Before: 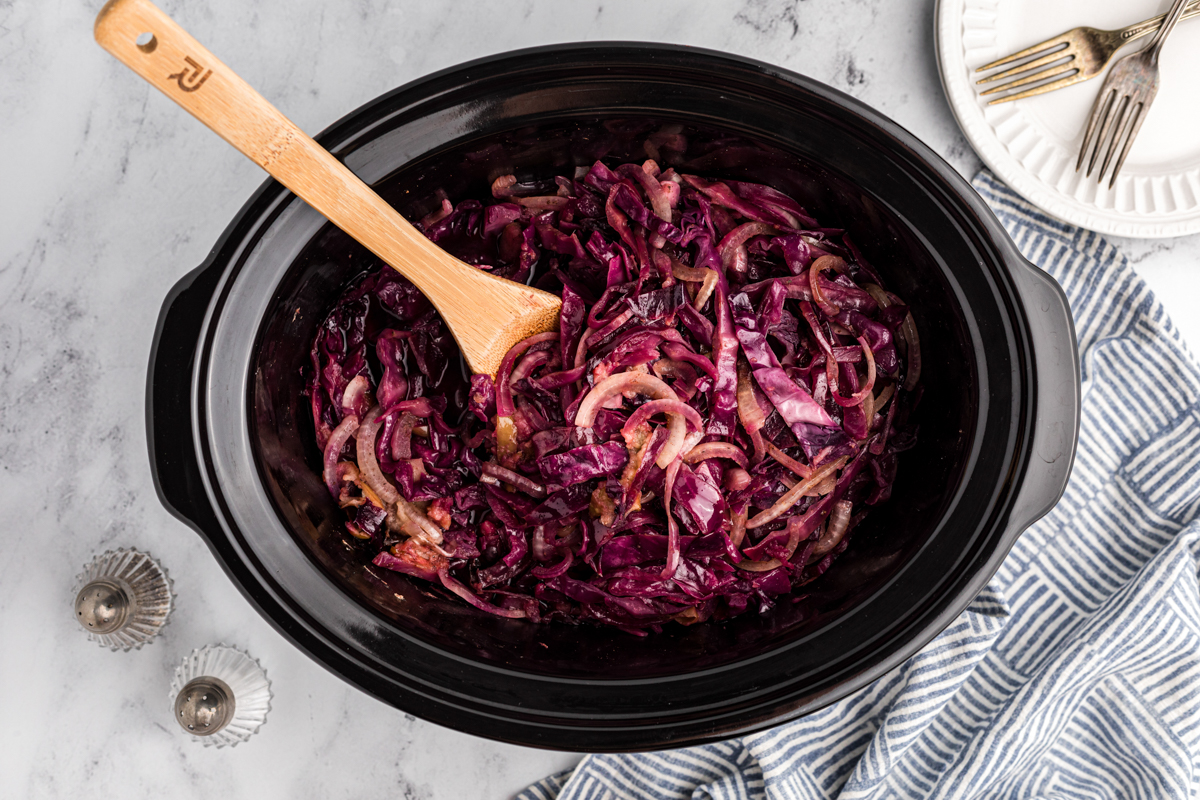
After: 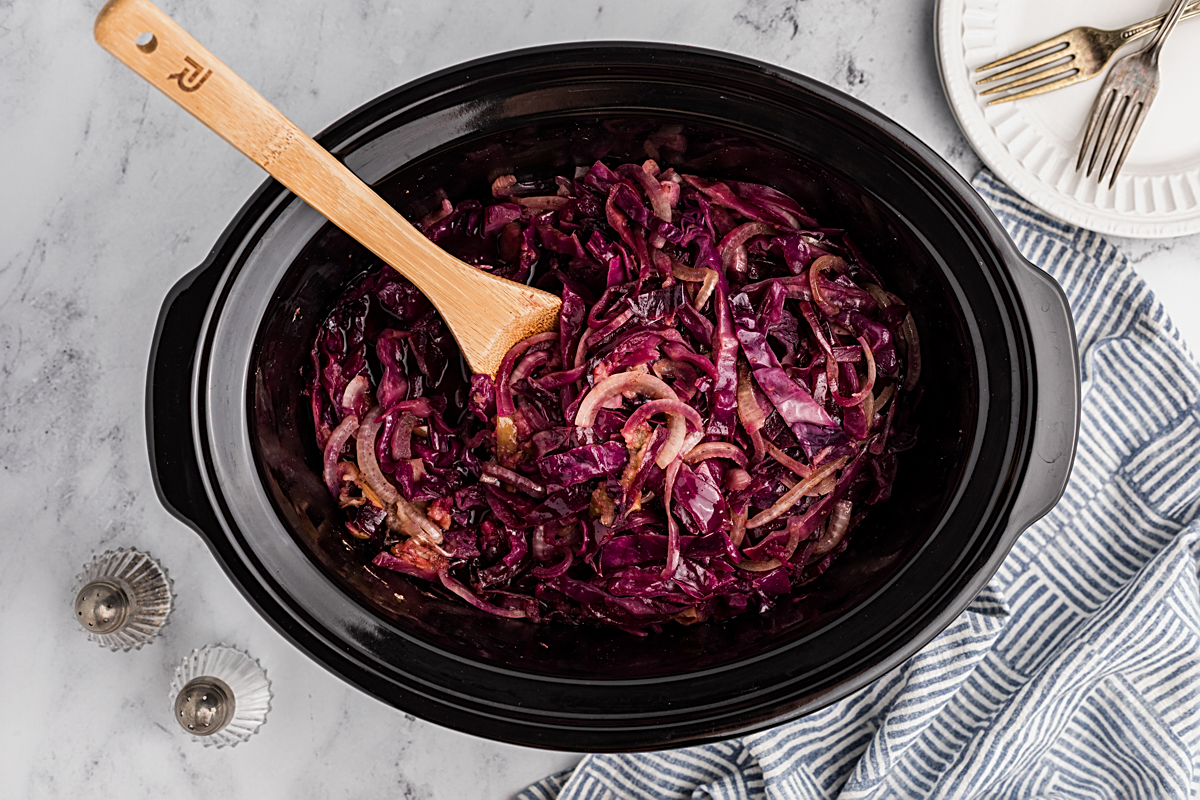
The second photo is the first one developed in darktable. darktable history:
sharpen: on, module defaults
color zones: curves: ch0 [(0.25, 0.5) (0.347, 0.092) (0.75, 0.5)]; ch1 [(0.25, 0.5) (0.33, 0.51) (0.75, 0.5)]
exposure: exposure -0.157 EV, compensate exposure bias true, compensate highlight preservation false
